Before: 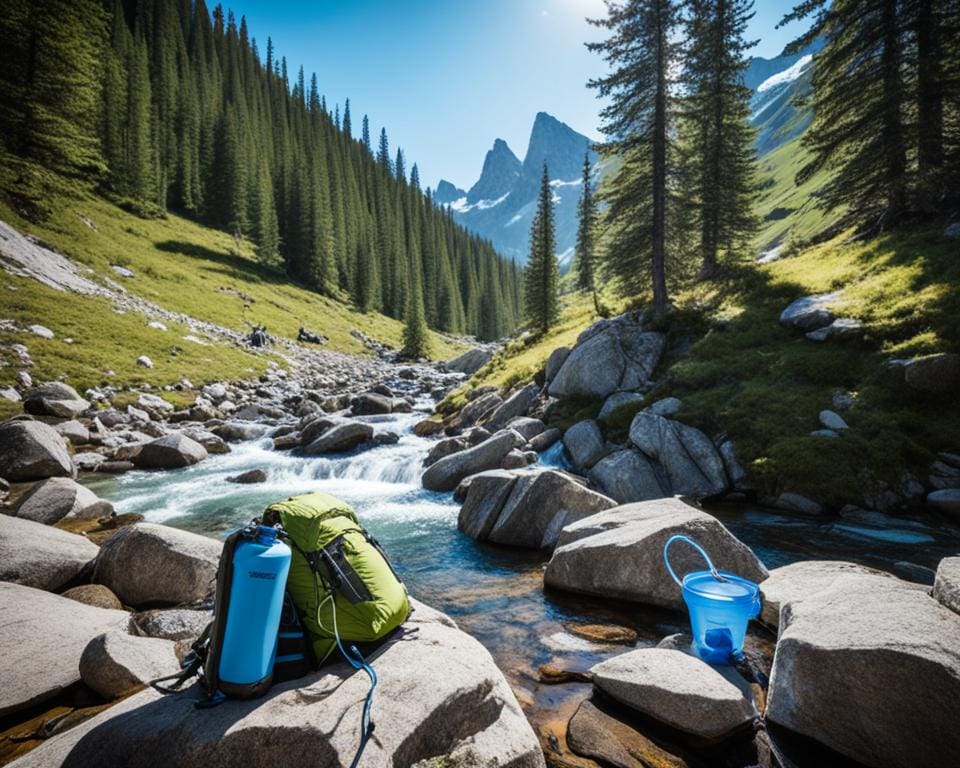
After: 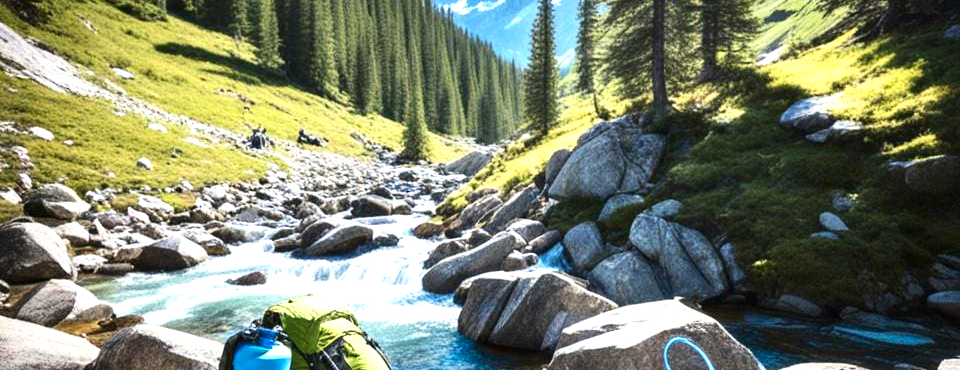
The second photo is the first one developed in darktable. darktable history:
contrast brightness saturation: contrast 0.146, brightness -0.009, saturation 0.098
crop and rotate: top 25.798%, bottom 25.966%
exposure: black level correction 0, exposure 1 EV, compensate highlight preservation false
